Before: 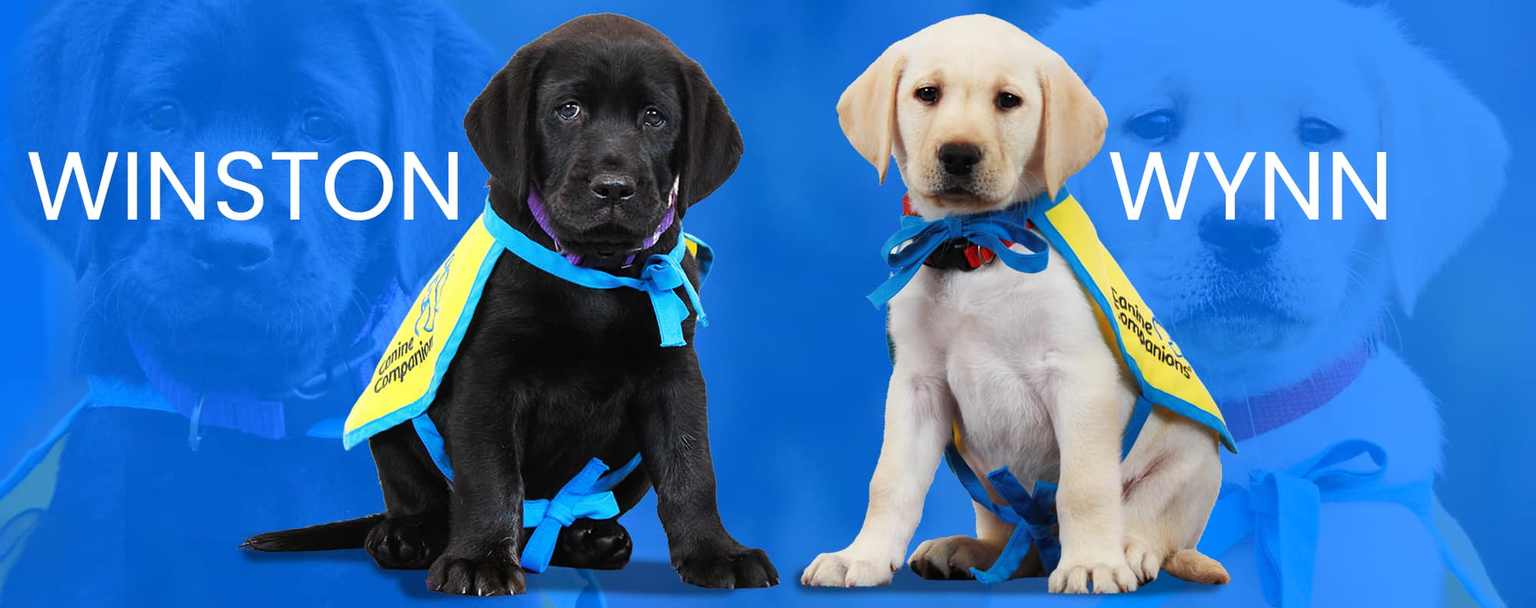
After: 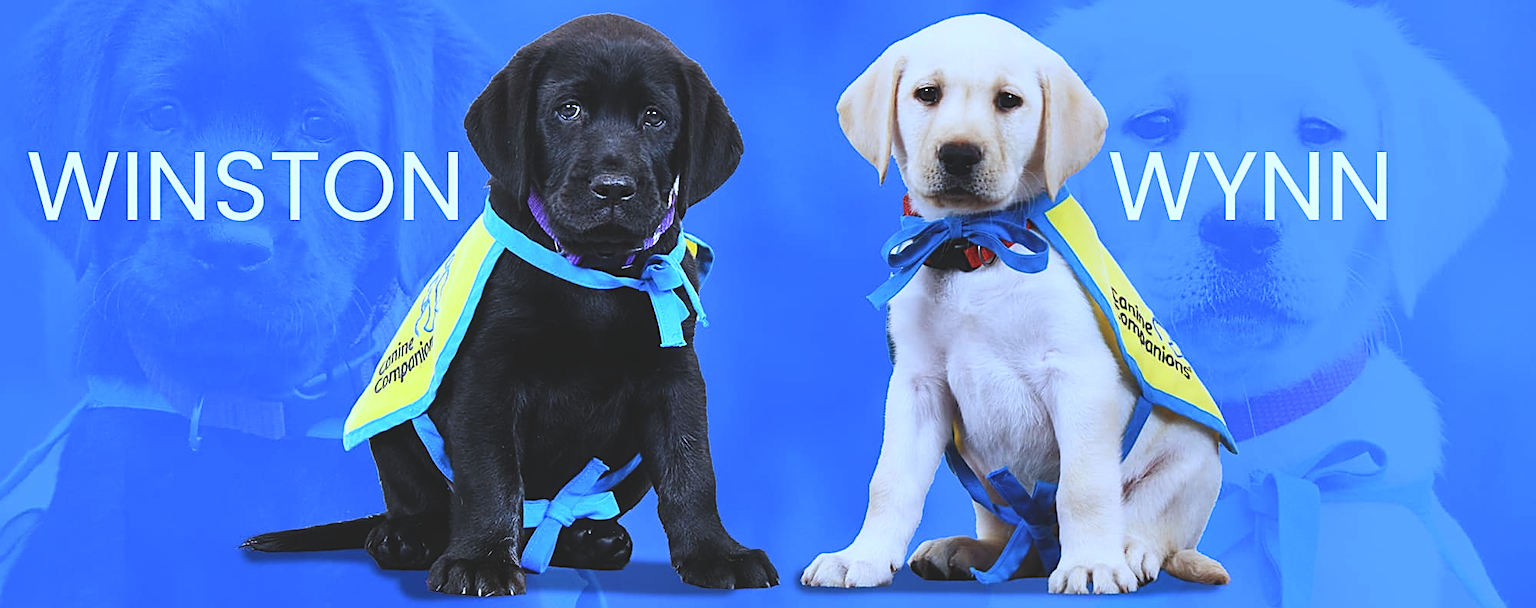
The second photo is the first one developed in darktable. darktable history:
contrast brightness saturation: contrast 0.15, brightness 0.05
tone equalizer: on, module defaults
sharpen: amount 0.6
white balance: red 0.871, blue 1.249
exposure: black level correction -0.015, compensate highlight preservation false
